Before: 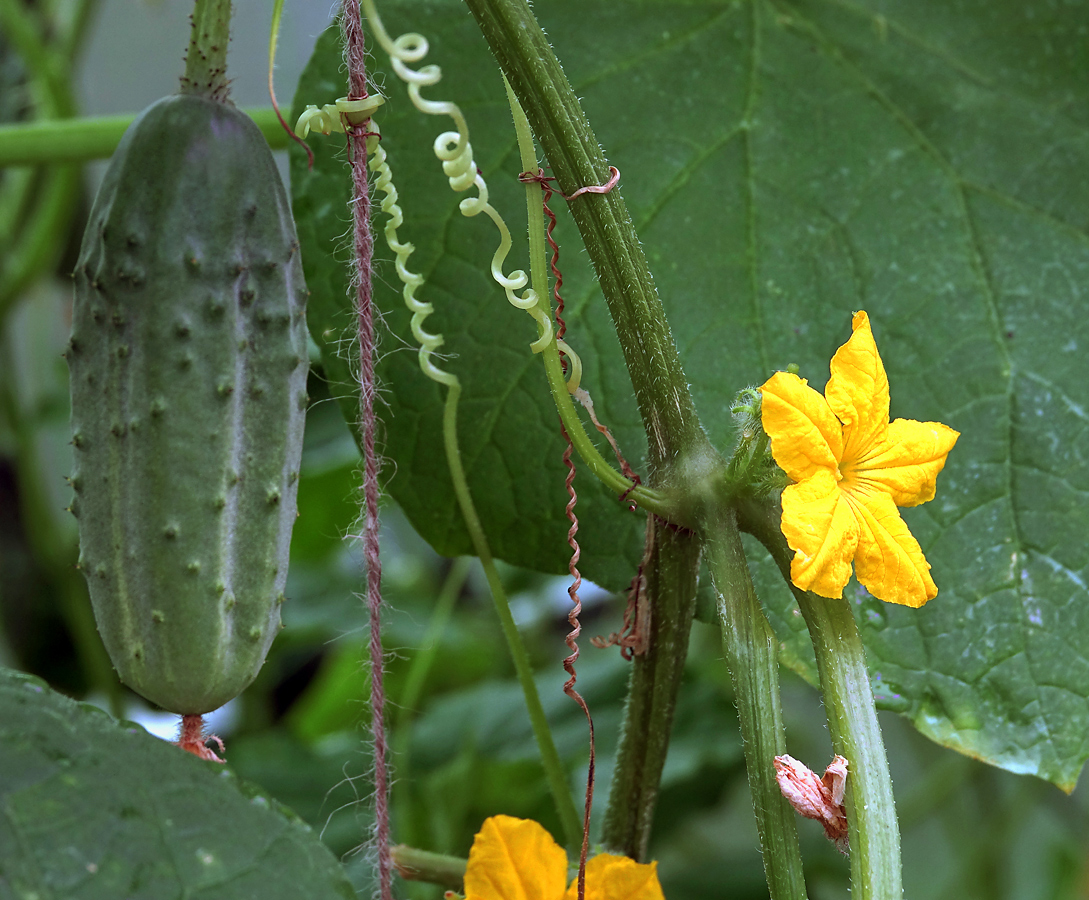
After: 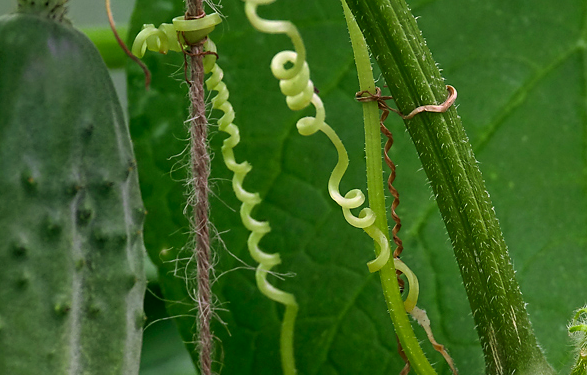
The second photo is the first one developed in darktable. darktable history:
crop: left 14.984%, top 9.104%, right 31.036%, bottom 49.13%
color correction: highlights a* 5.19, highlights b* 24.39, shadows a* -15.98, shadows b* 3.86
